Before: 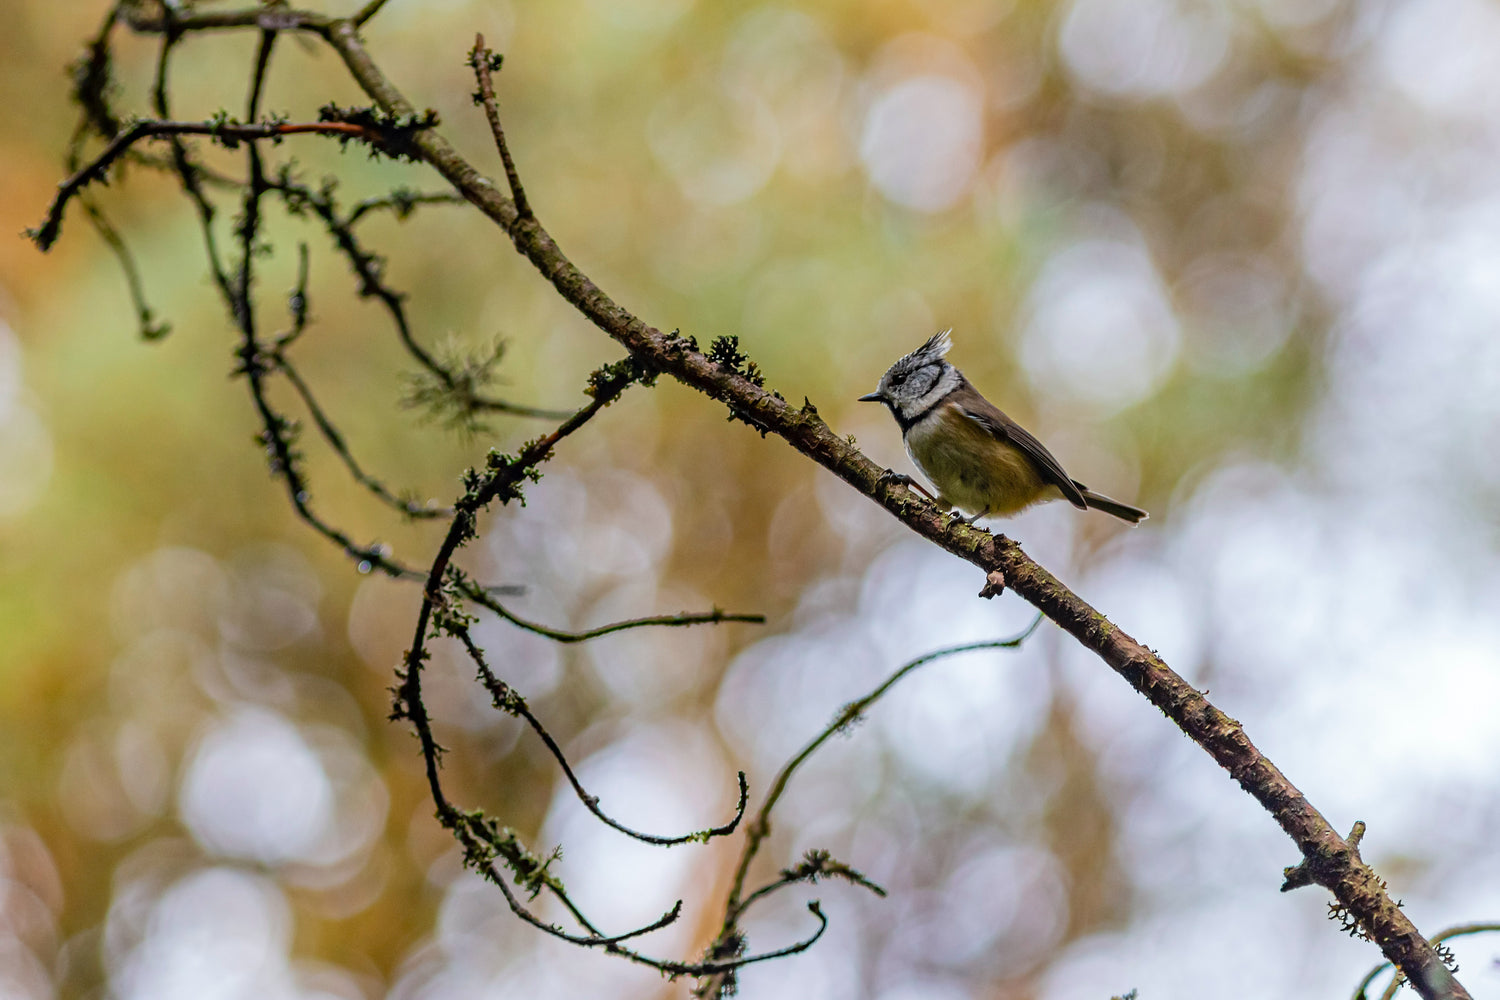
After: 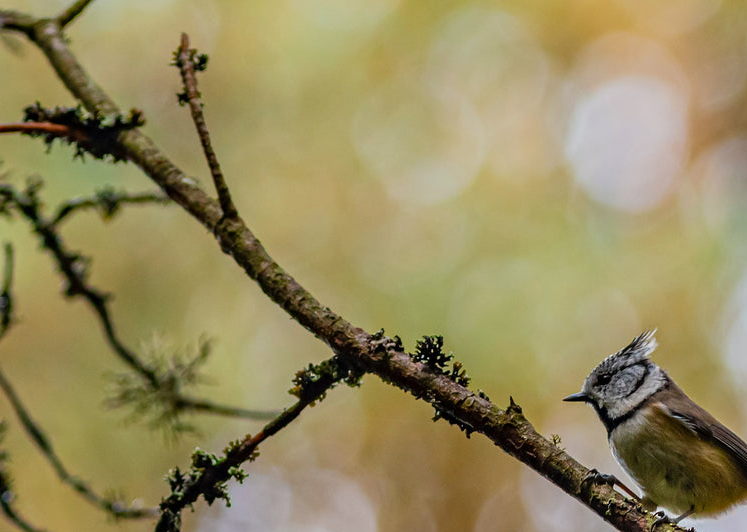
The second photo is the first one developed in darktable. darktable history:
crop: left 19.673%, right 30.489%, bottom 46.741%
